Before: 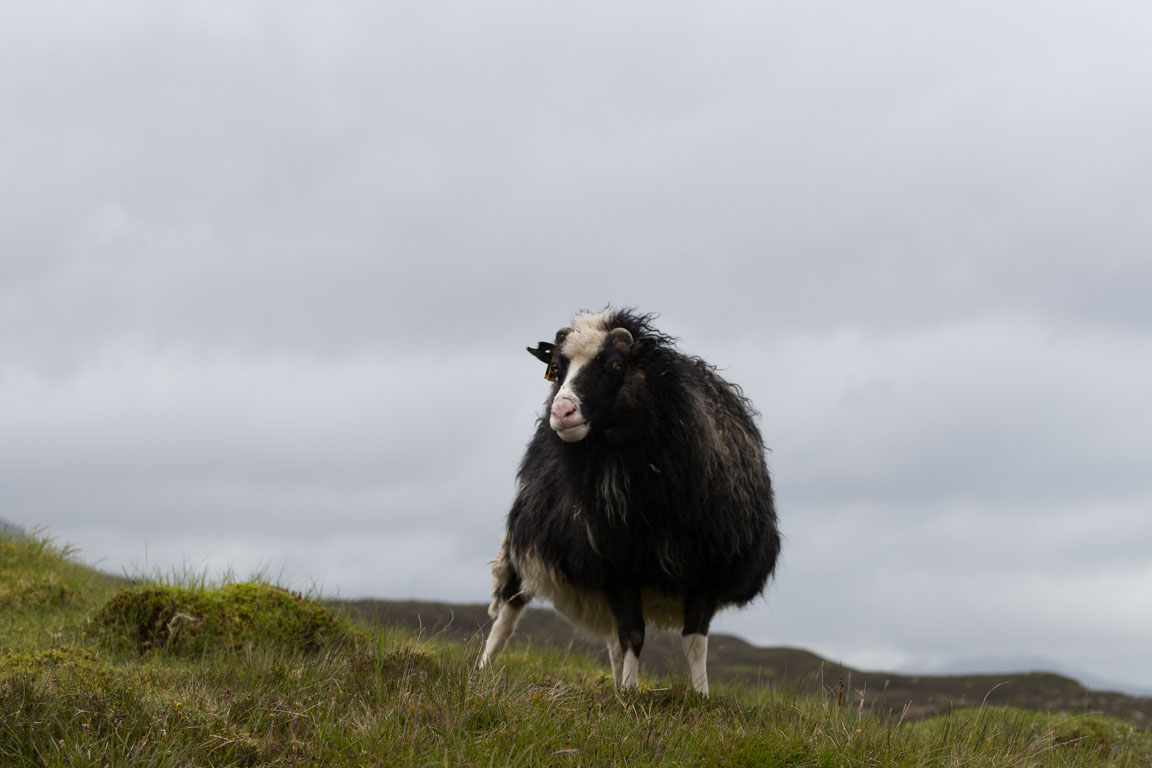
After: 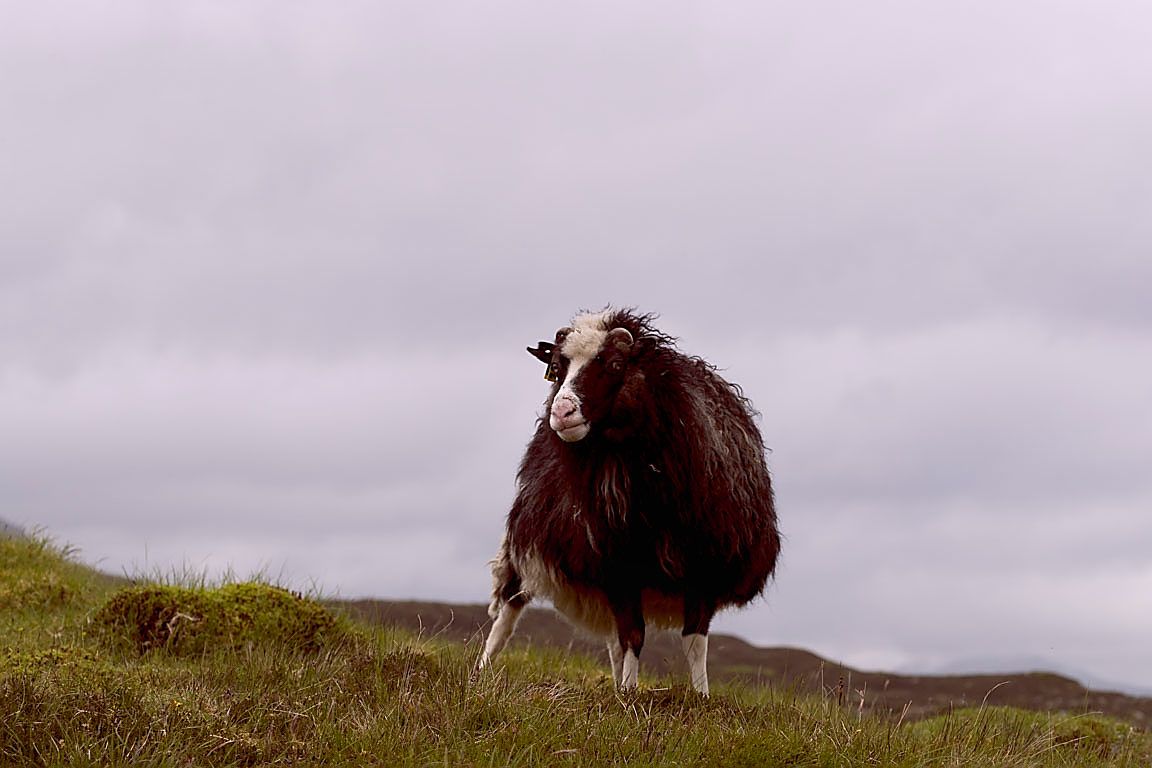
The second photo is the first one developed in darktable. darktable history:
sharpen: radius 1.357, amount 1.24, threshold 0.633
color balance rgb: highlights gain › chroma 1.468%, highlights gain › hue 307.05°, global offset › luminance -0.209%, global offset › chroma 0.264%, perceptual saturation grading › global saturation -0.107%
local contrast: mode bilateral grid, contrast 100, coarseness 99, detail 91%, midtone range 0.2
